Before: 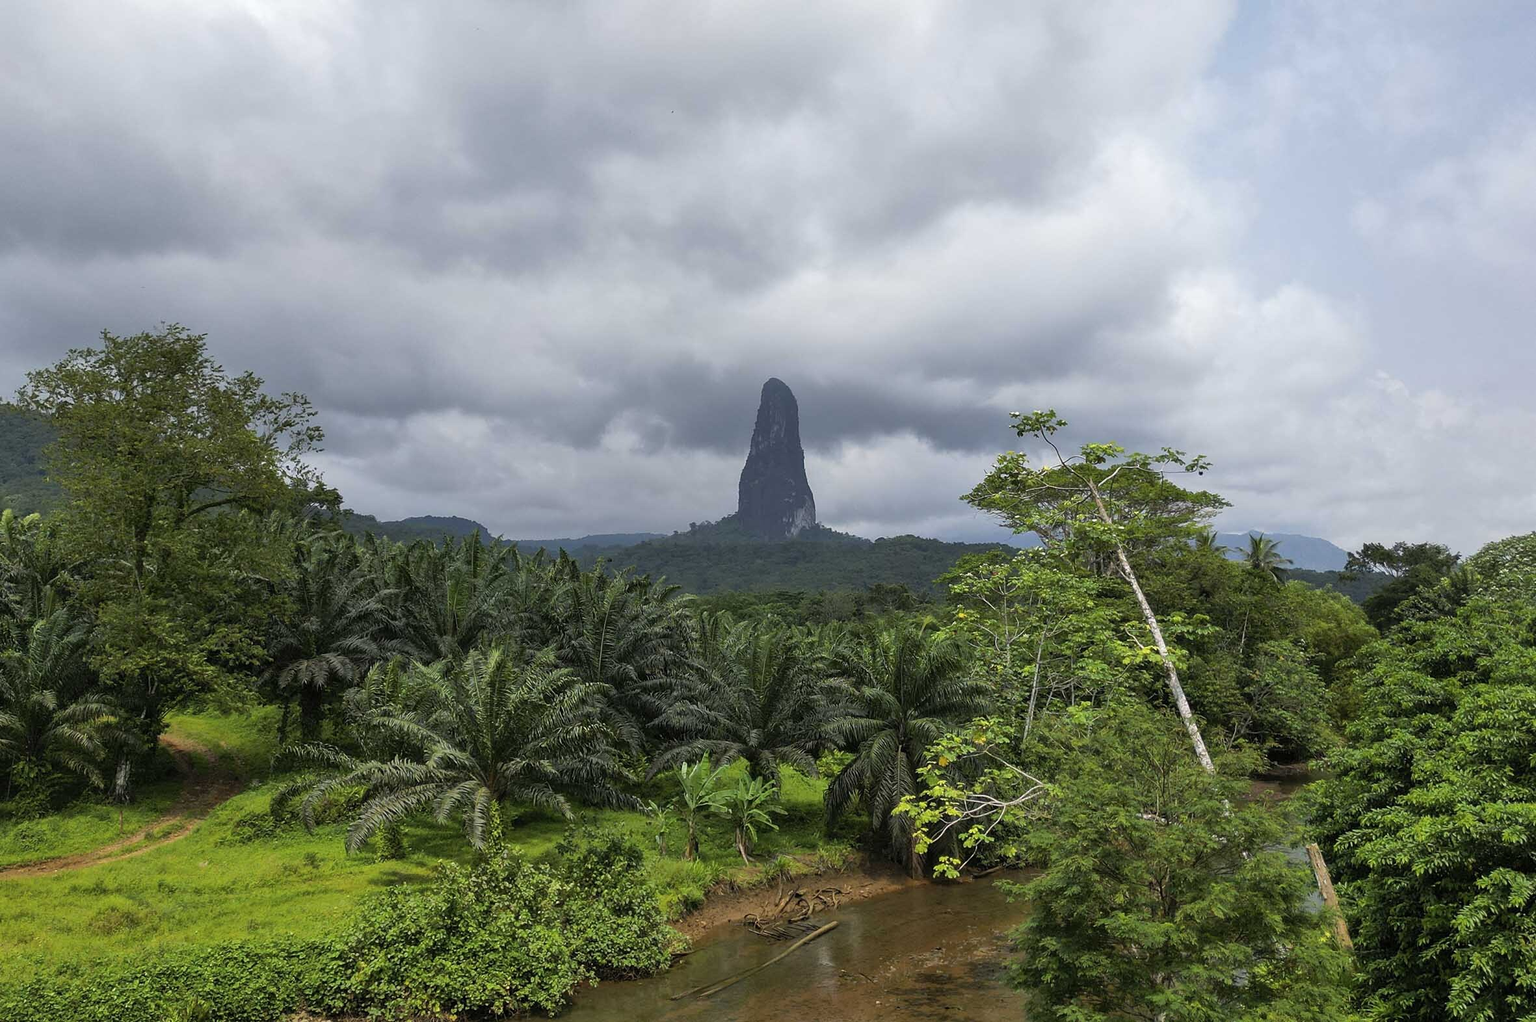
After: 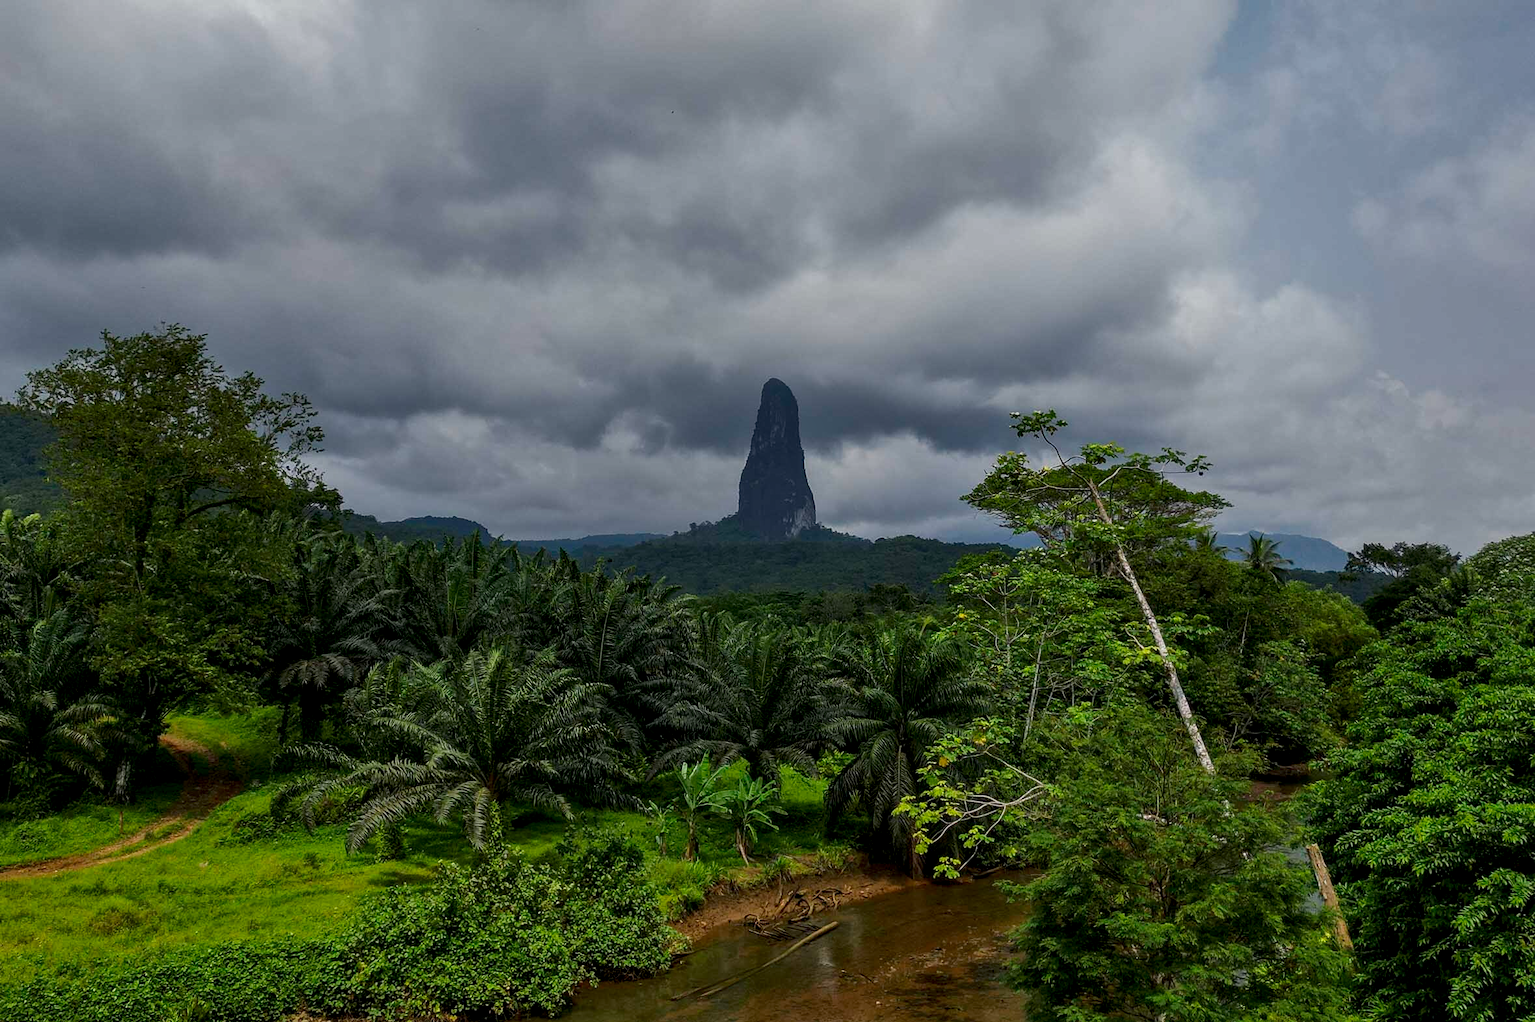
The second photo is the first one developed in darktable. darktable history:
tone equalizer: -8 EV -0.001 EV, -7 EV 0.005 EV, -6 EV -0.02 EV, -5 EV 0.018 EV, -4 EV -0.015 EV, -3 EV 0.04 EV, -2 EV -0.071 EV, -1 EV -0.278 EV, +0 EV -0.559 EV
contrast brightness saturation: brightness -0.198, saturation 0.076
local contrast: on, module defaults
